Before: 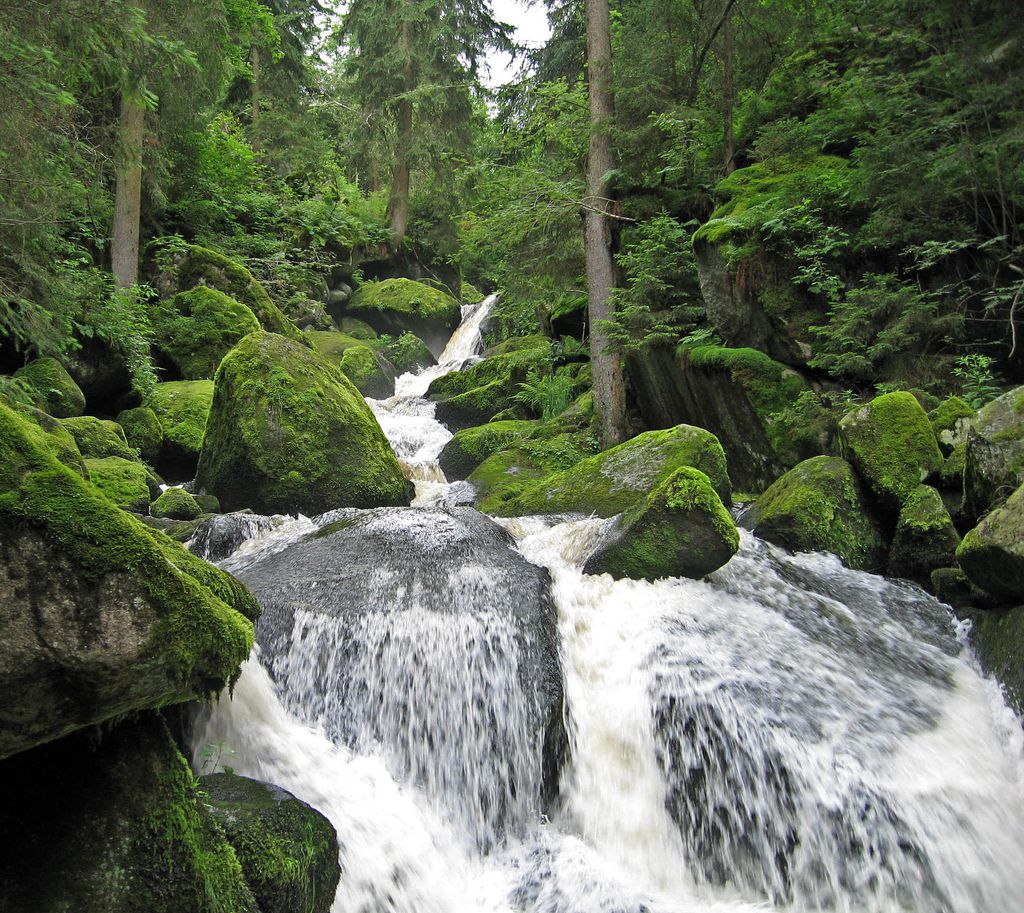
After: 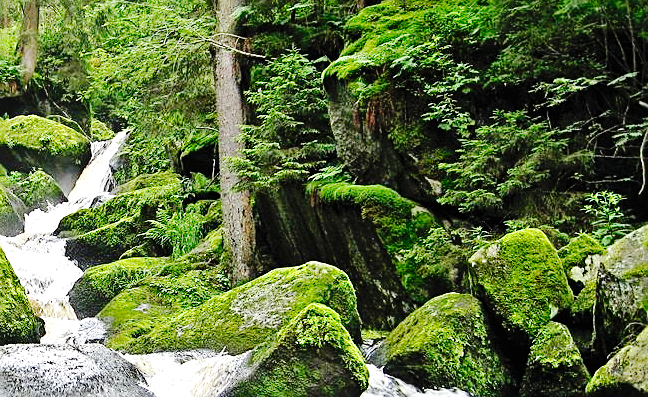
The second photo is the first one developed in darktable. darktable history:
sharpen: on, module defaults
base curve: curves: ch0 [(0, 0) (0.036, 0.025) (0.121, 0.166) (0.206, 0.329) (0.605, 0.79) (1, 1)], preserve colors none
crop: left 36.189%, top 17.92%, right 0.521%, bottom 38.525%
tone curve: curves: ch0 [(0, 0) (0.003, 0.005) (0.011, 0.006) (0.025, 0.013) (0.044, 0.027) (0.069, 0.042) (0.1, 0.06) (0.136, 0.085) (0.177, 0.118) (0.224, 0.171) (0.277, 0.239) (0.335, 0.314) (0.399, 0.394) (0.468, 0.473) (0.543, 0.552) (0.623, 0.64) (0.709, 0.718) (0.801, 0.801) (0.898, 0.882) (1, 1)], preserve colors none
exposure: exposure 0.652 EV, compensate highlight preservation false
